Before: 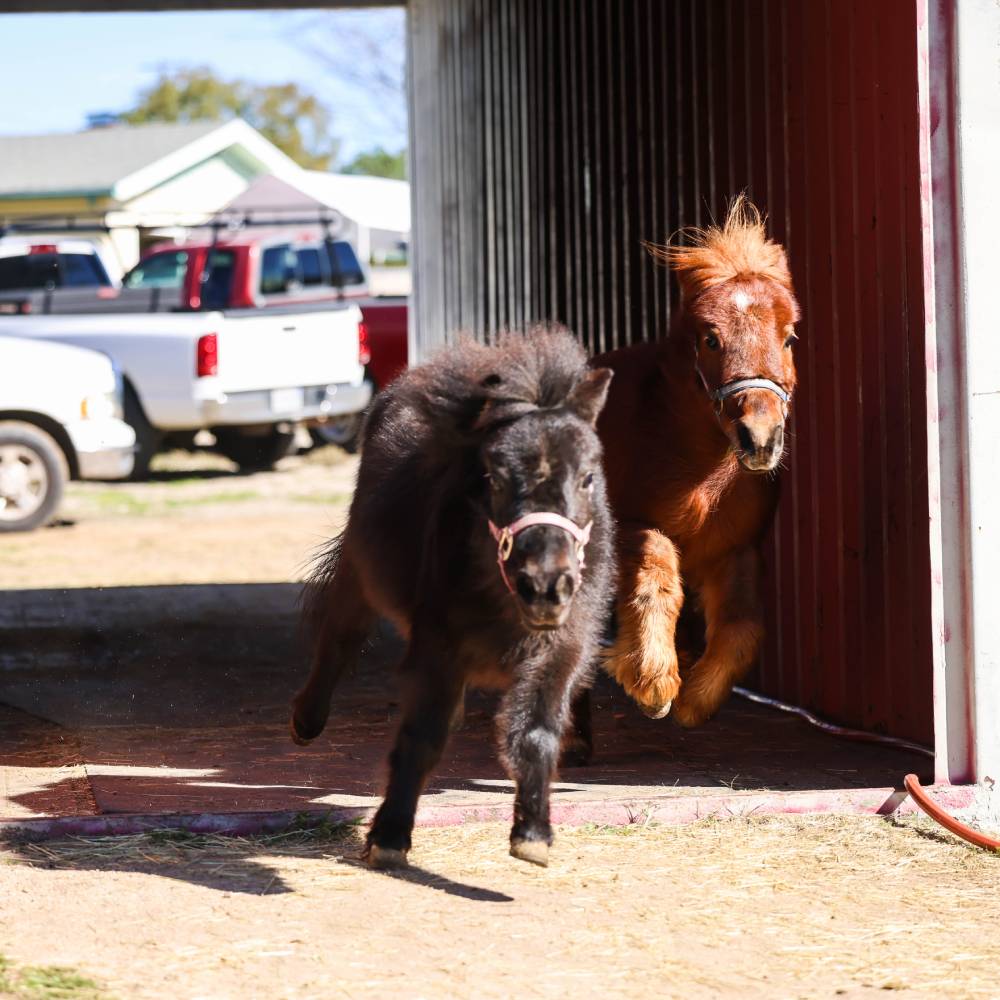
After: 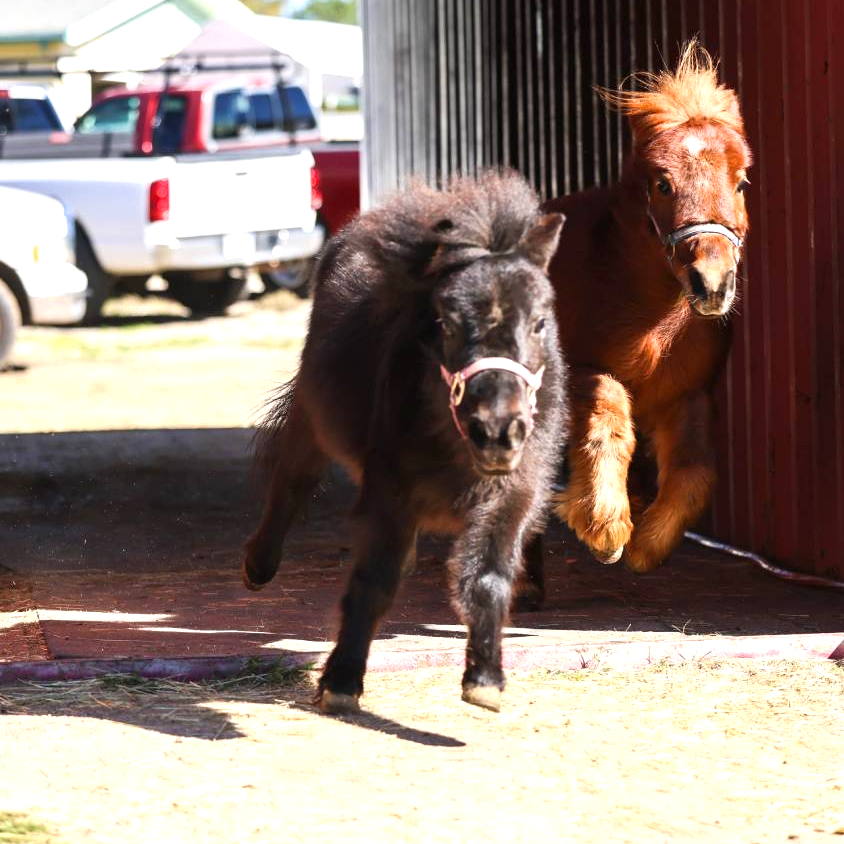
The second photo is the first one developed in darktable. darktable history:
crop and rotate: left 4.842%, top 15.51%, right 10.668%
exposure: exposure 0.493 EV, compensate highlight preservation false
tone equalizer: on, module defaults
